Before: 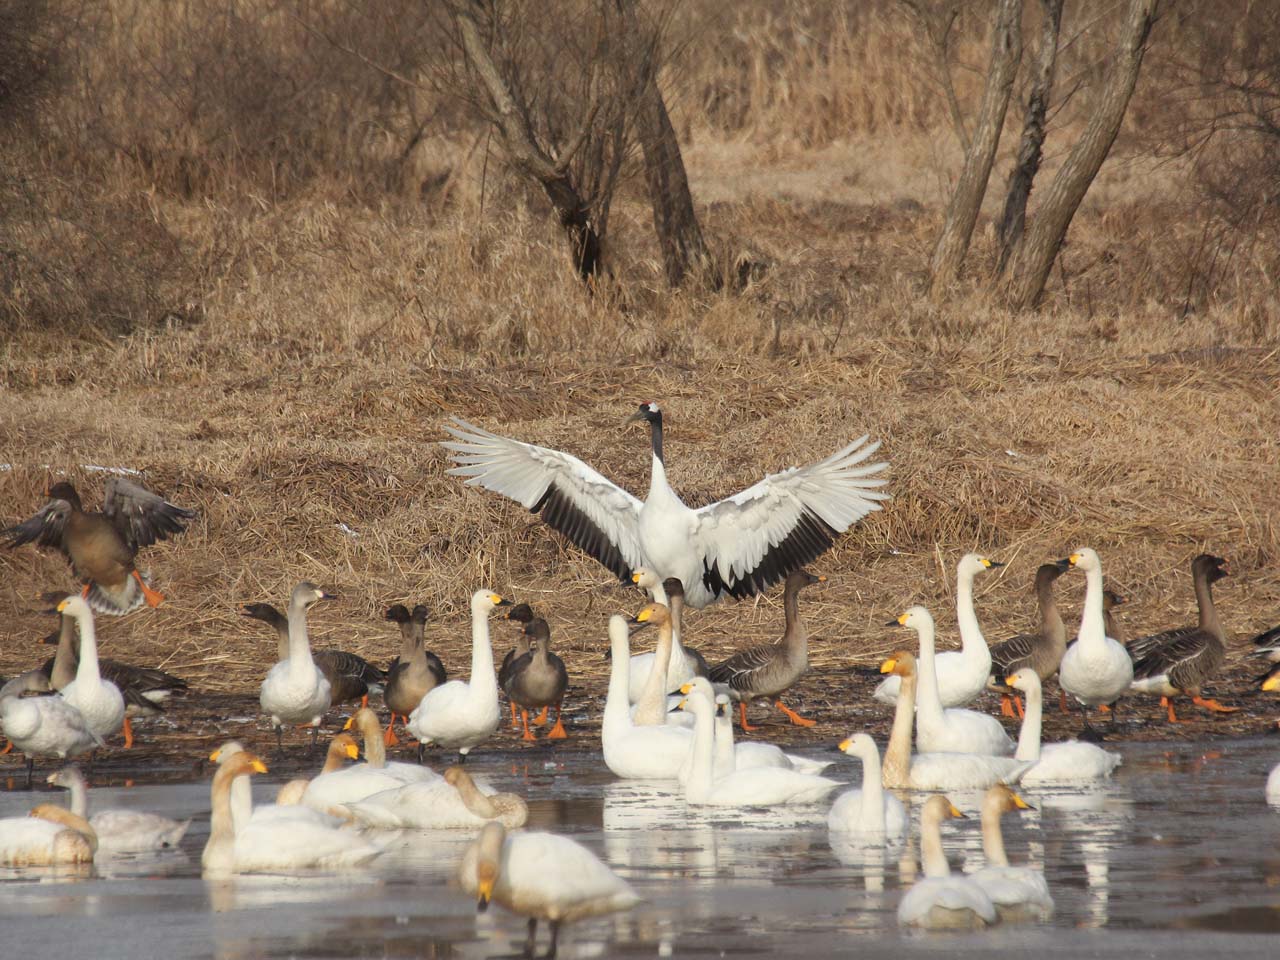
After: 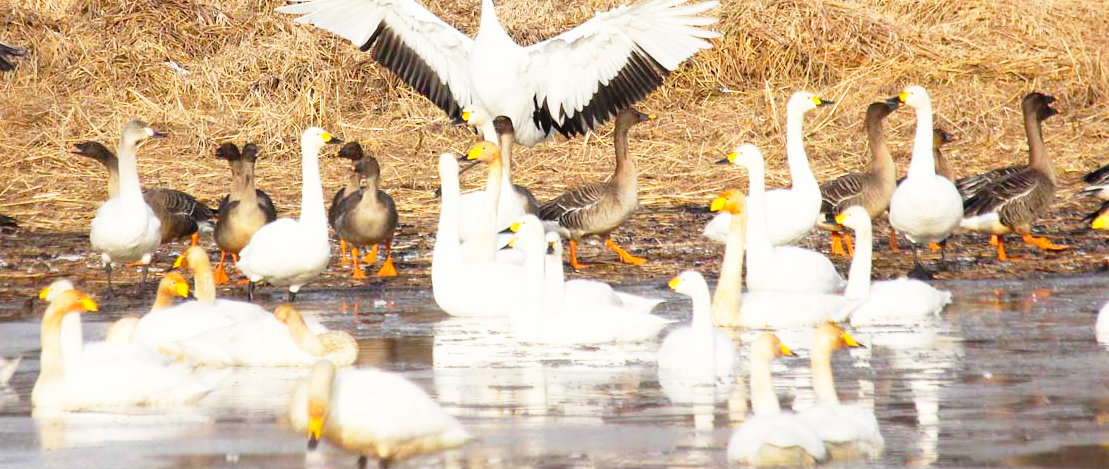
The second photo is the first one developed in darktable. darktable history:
base curve: curves: ch0 [(0, 0) (0.012, 0.01) (0.073, 0.168) (0.31, 0.711) (0.645, 0.957) (1, 1)], preserve colors none
crop and rotate: left 13.306%, top 48.129%, bottom 2.928%
color balance: output saturation 120%
